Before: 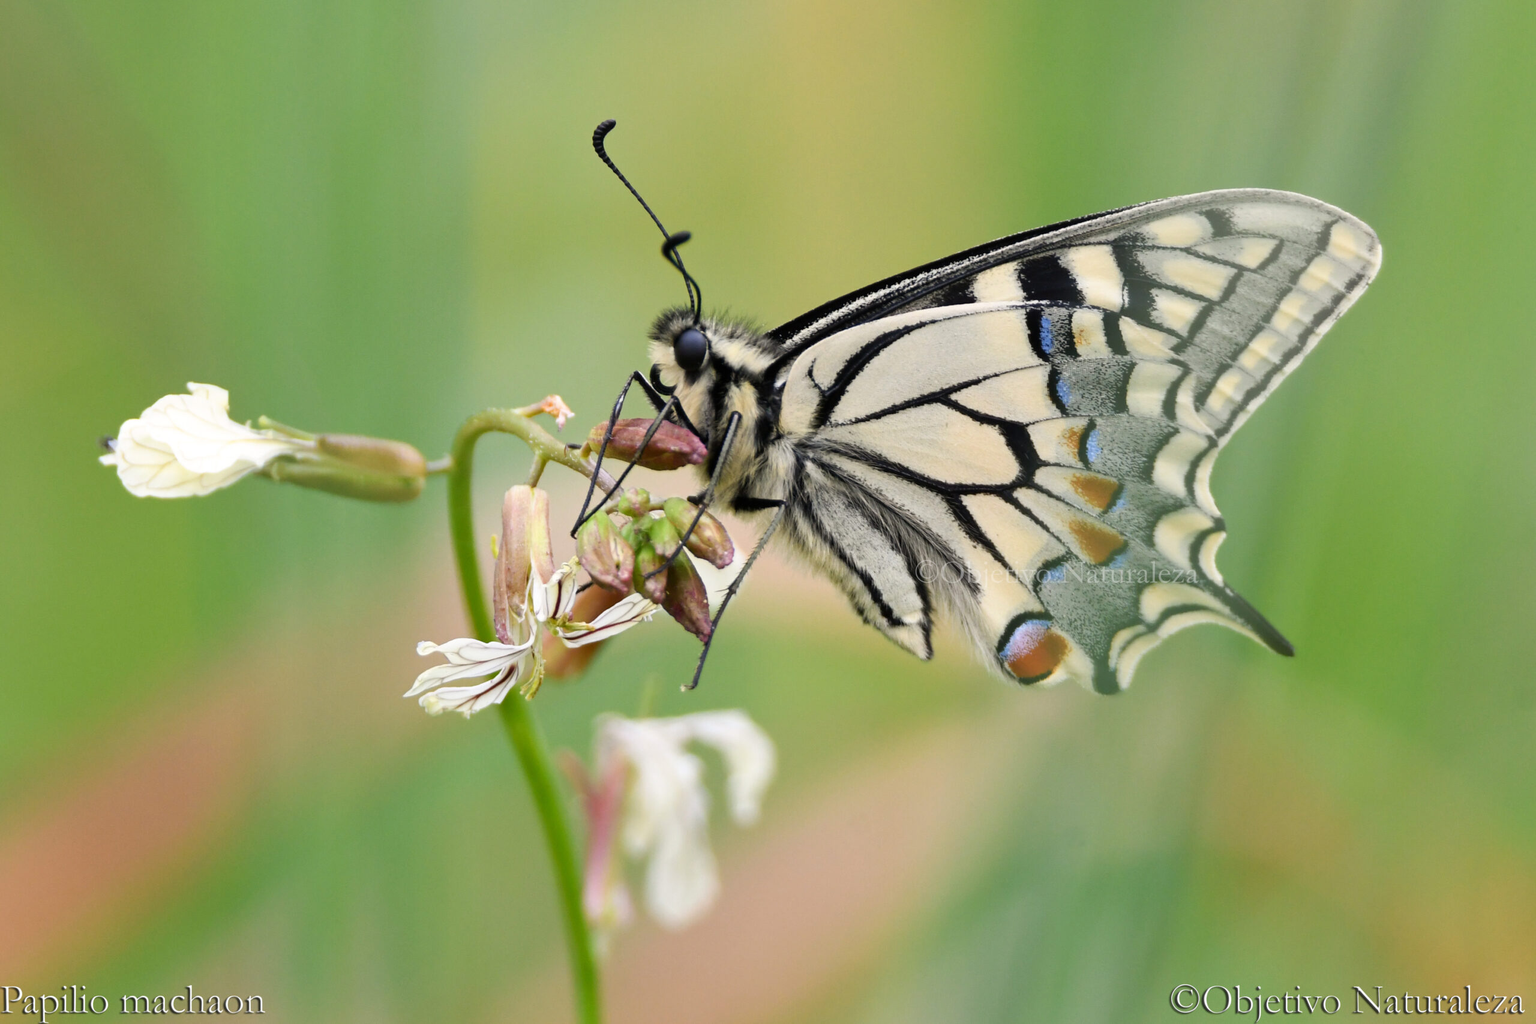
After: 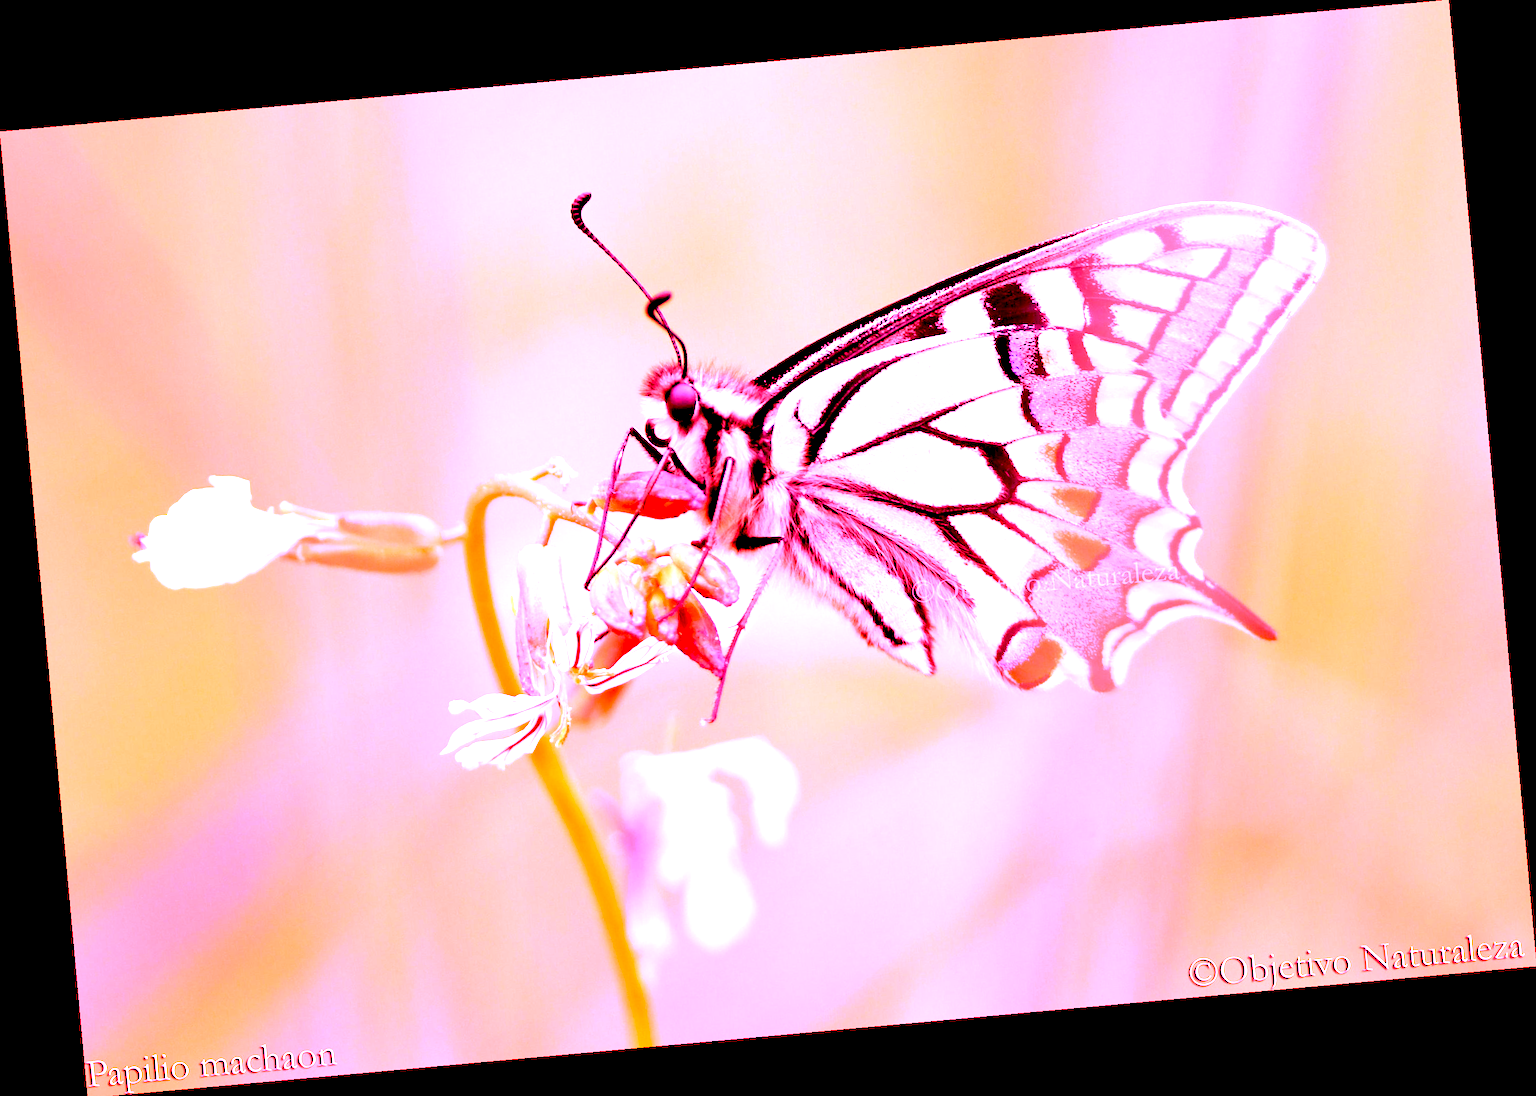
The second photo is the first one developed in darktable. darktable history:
white balance: red 4.26, blue 1.802
exposure: black level correction 0.035, exposure 0.9 EV, compensate highlight preservation false
rotate and perspective: rotation -5.2°, automatic cropping off
